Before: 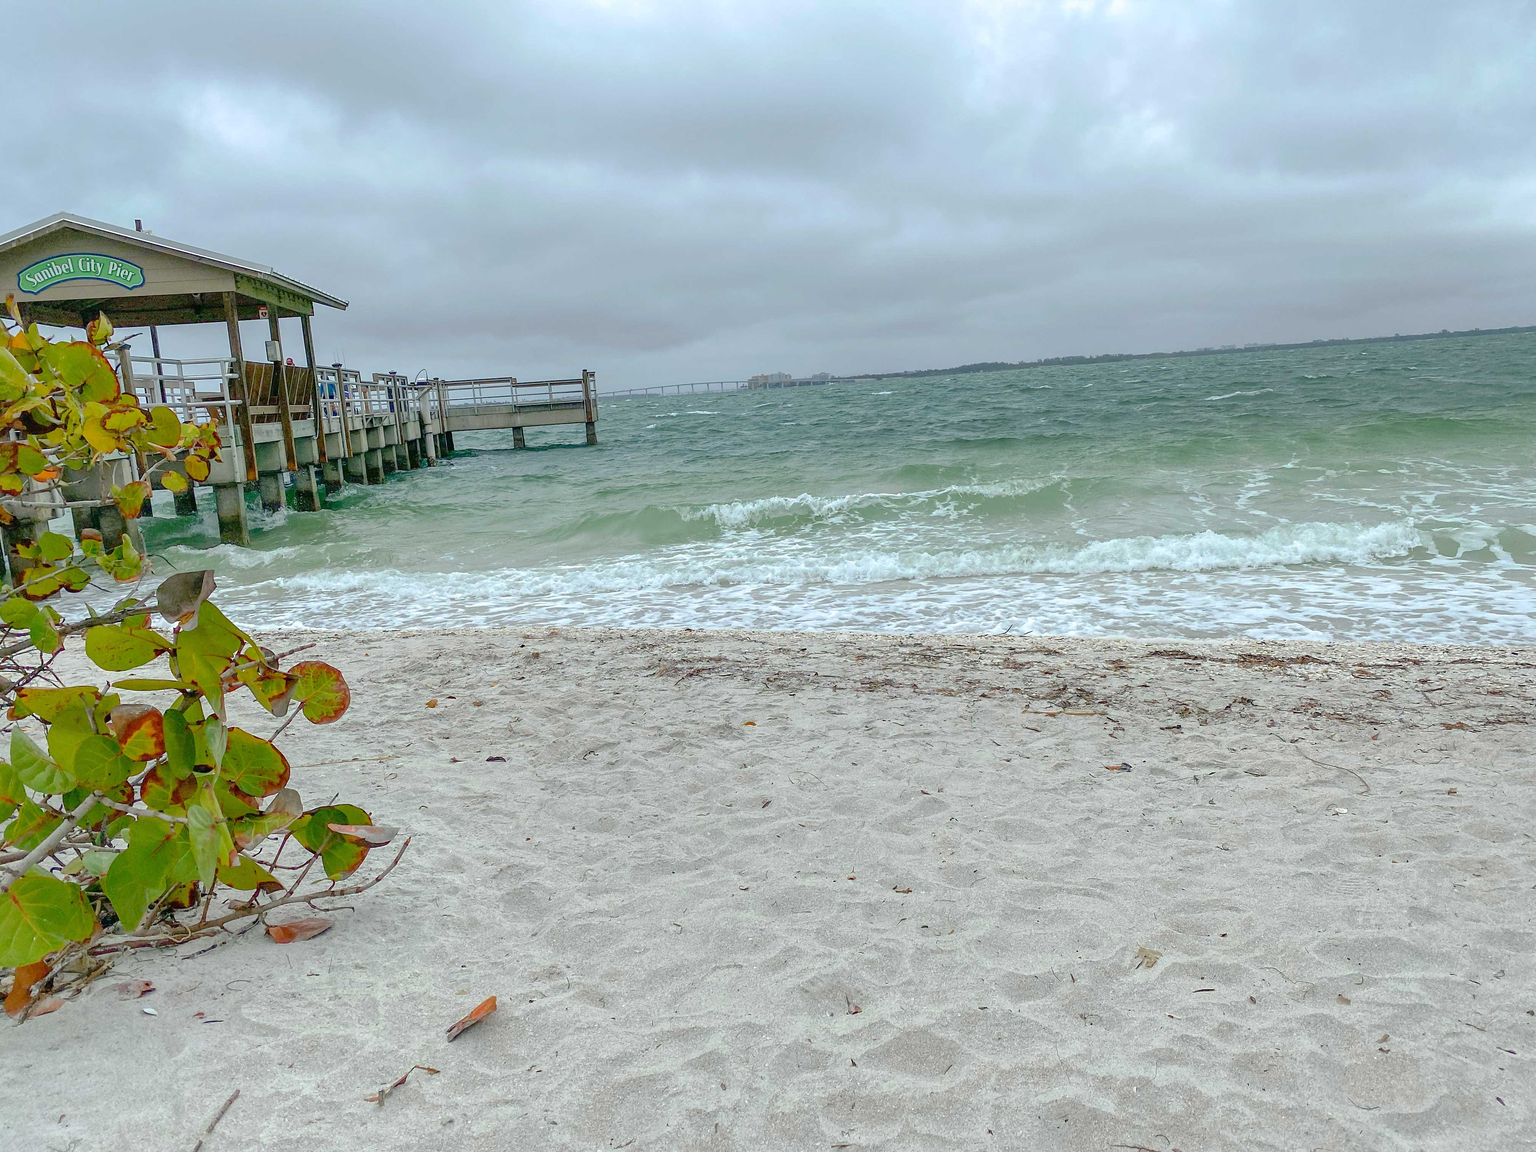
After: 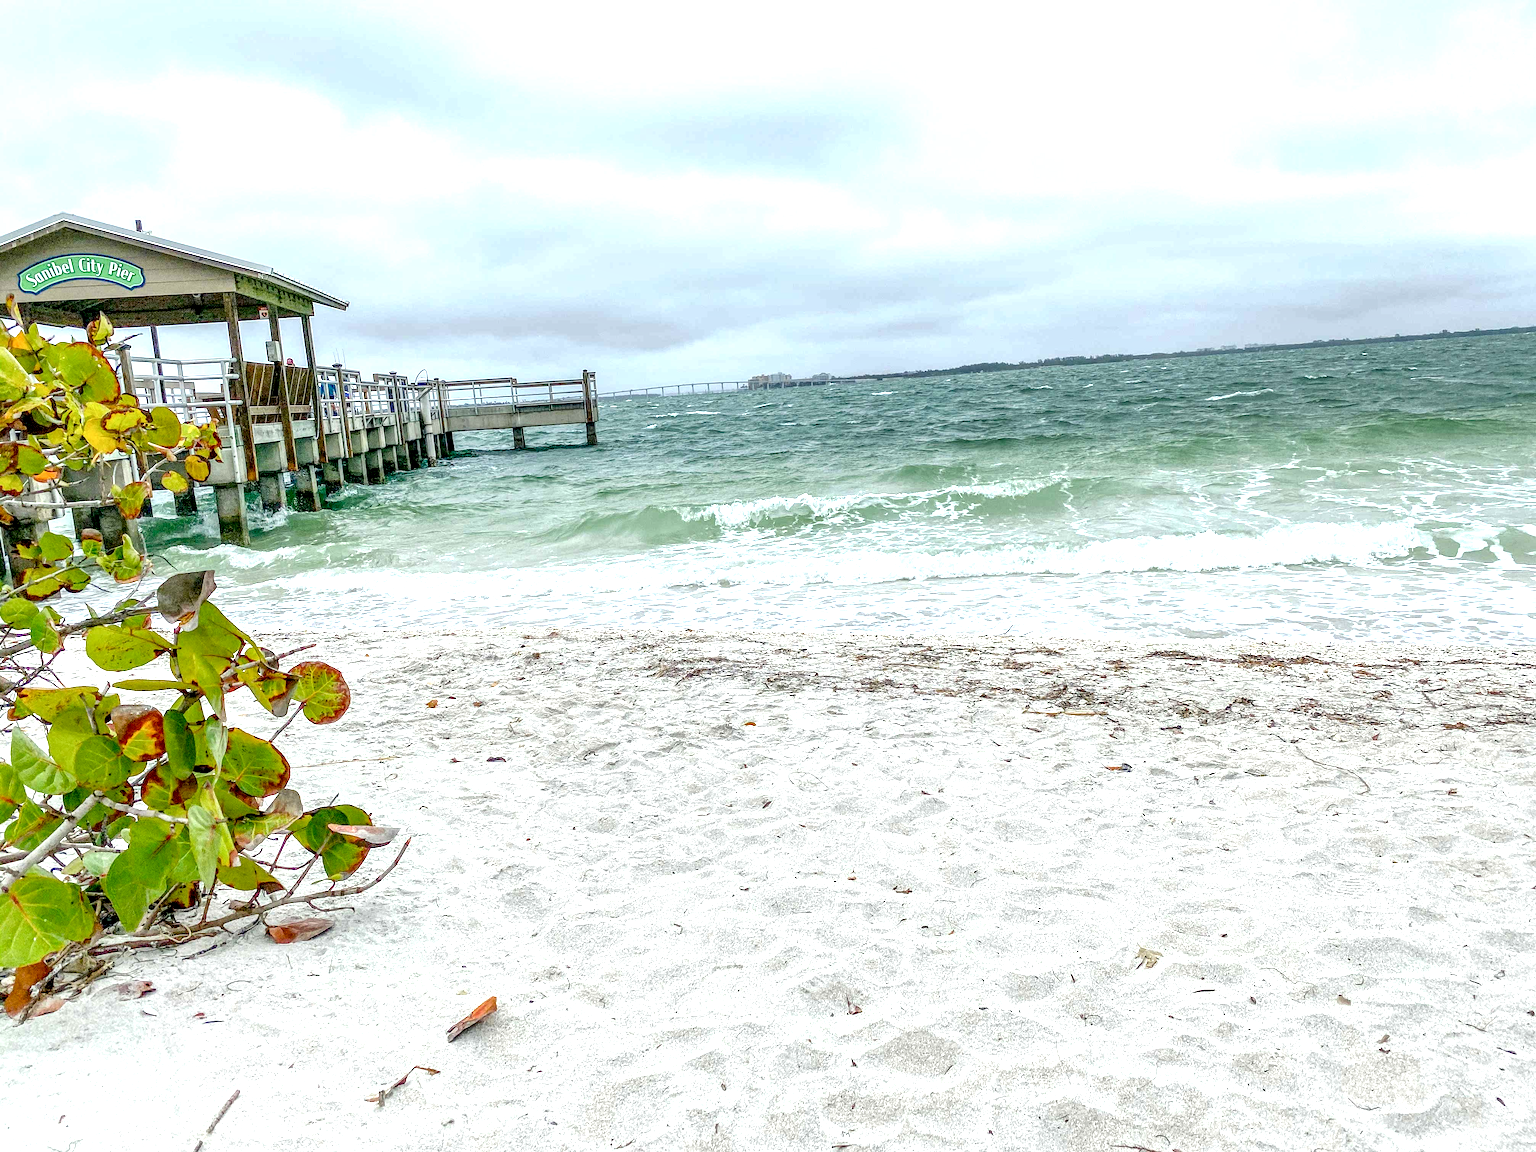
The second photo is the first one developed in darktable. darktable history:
exposure: exposure 1 EV, compensate highlight preservation false
local contrast: highlights 65%, shadows 54%, detail 169%, midtone range 0.514
